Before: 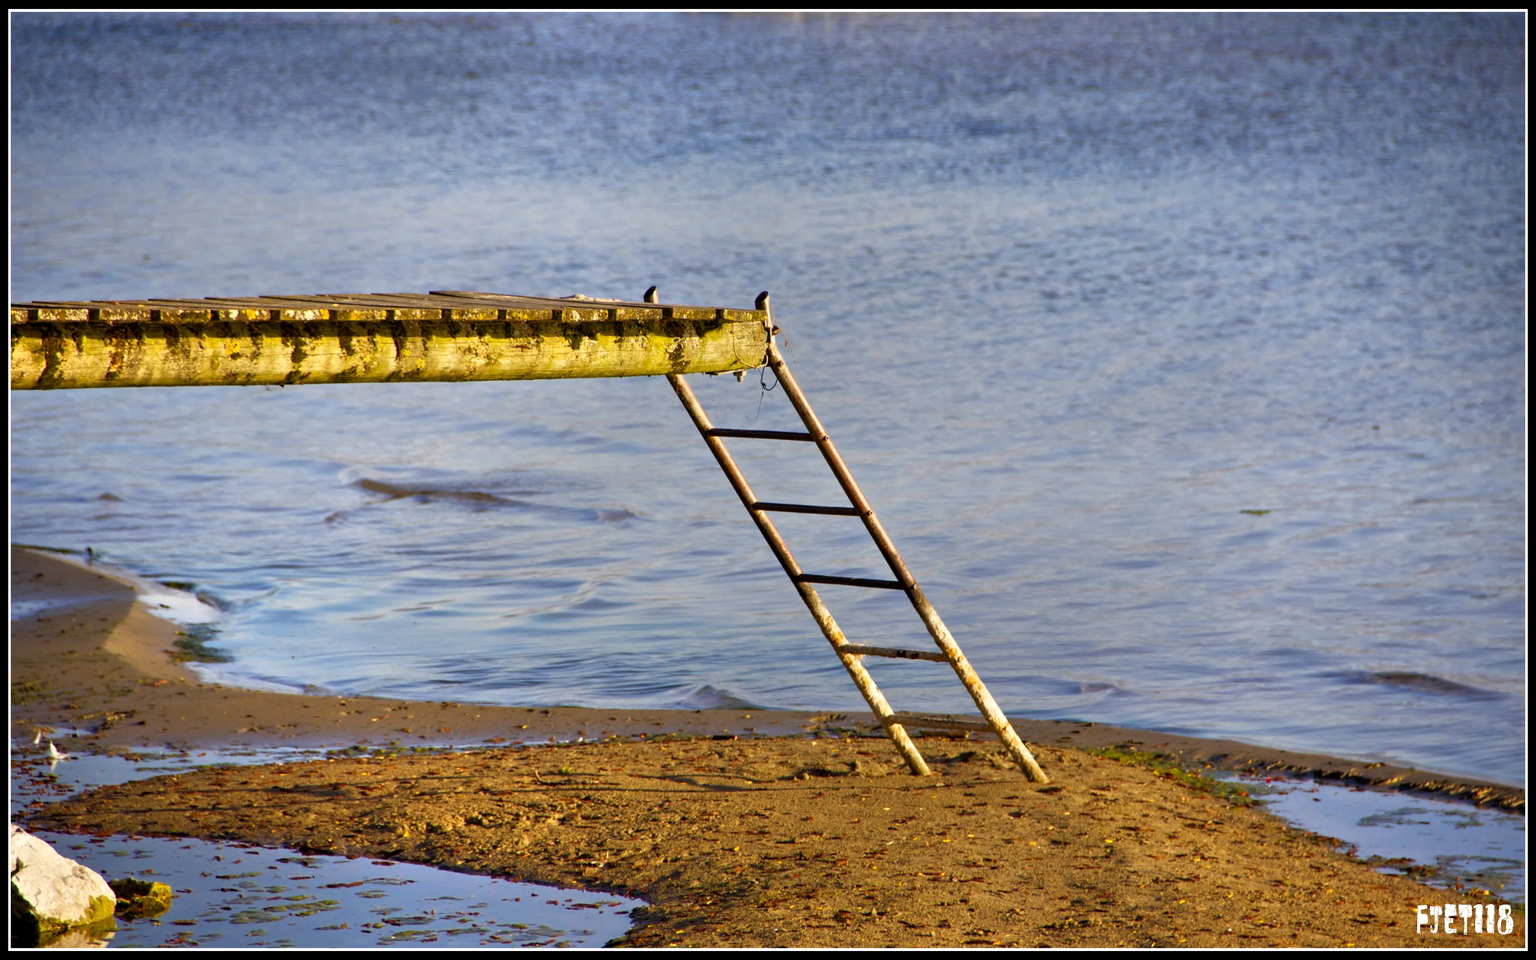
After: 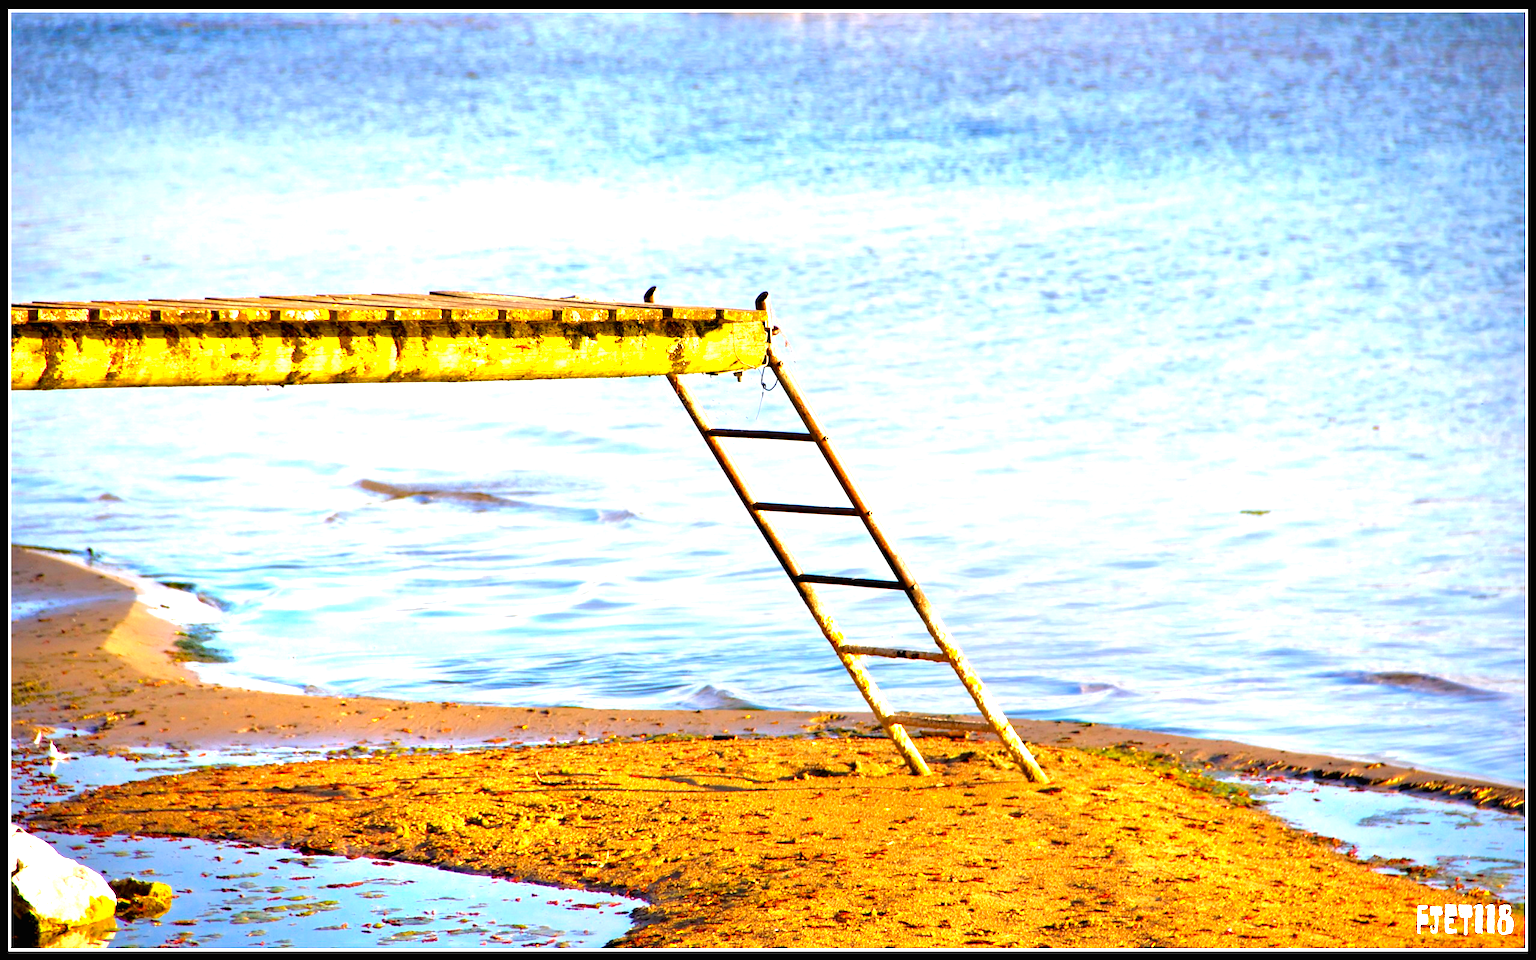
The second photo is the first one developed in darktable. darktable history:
contrast brightness saturation: saturation 0.18
exposure: black level correction 0, exposure 1.7 EV, compensate exposure bias true, compensate highlight preservation false
